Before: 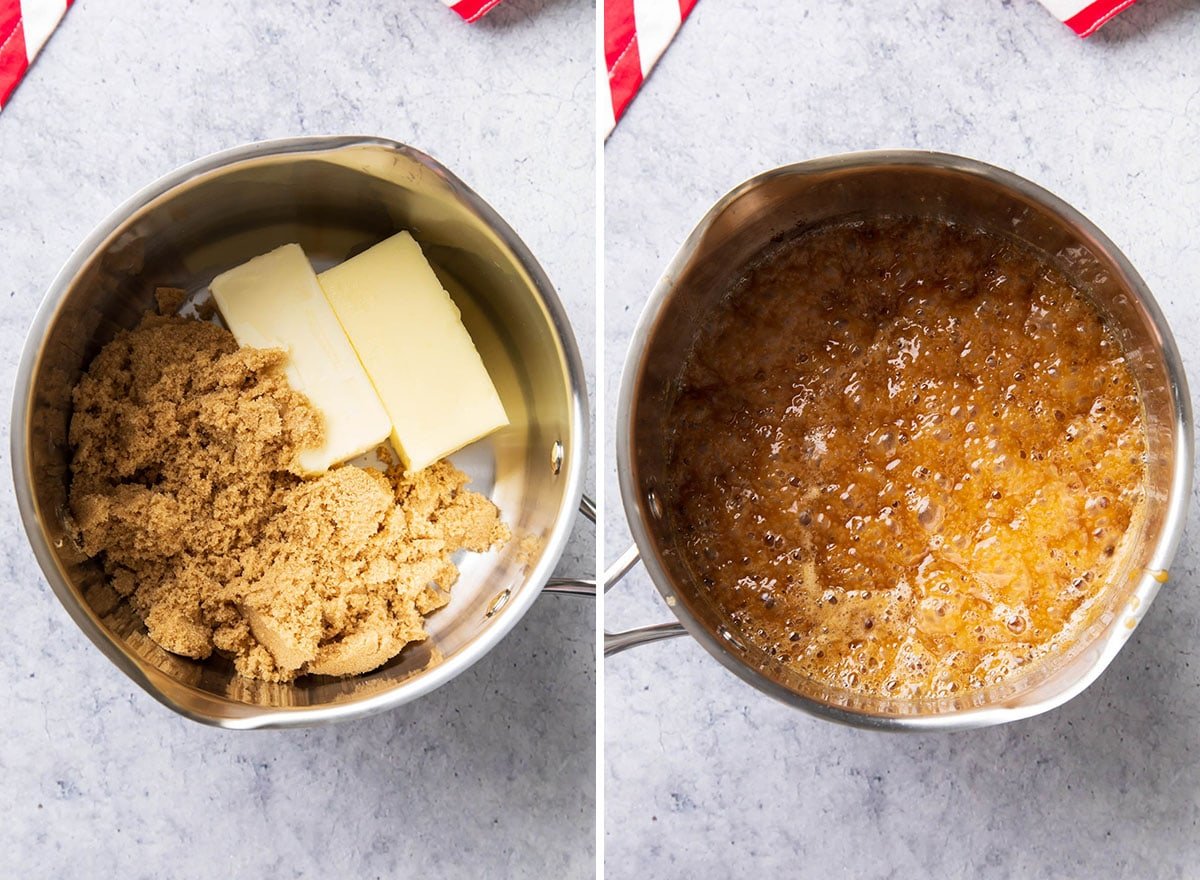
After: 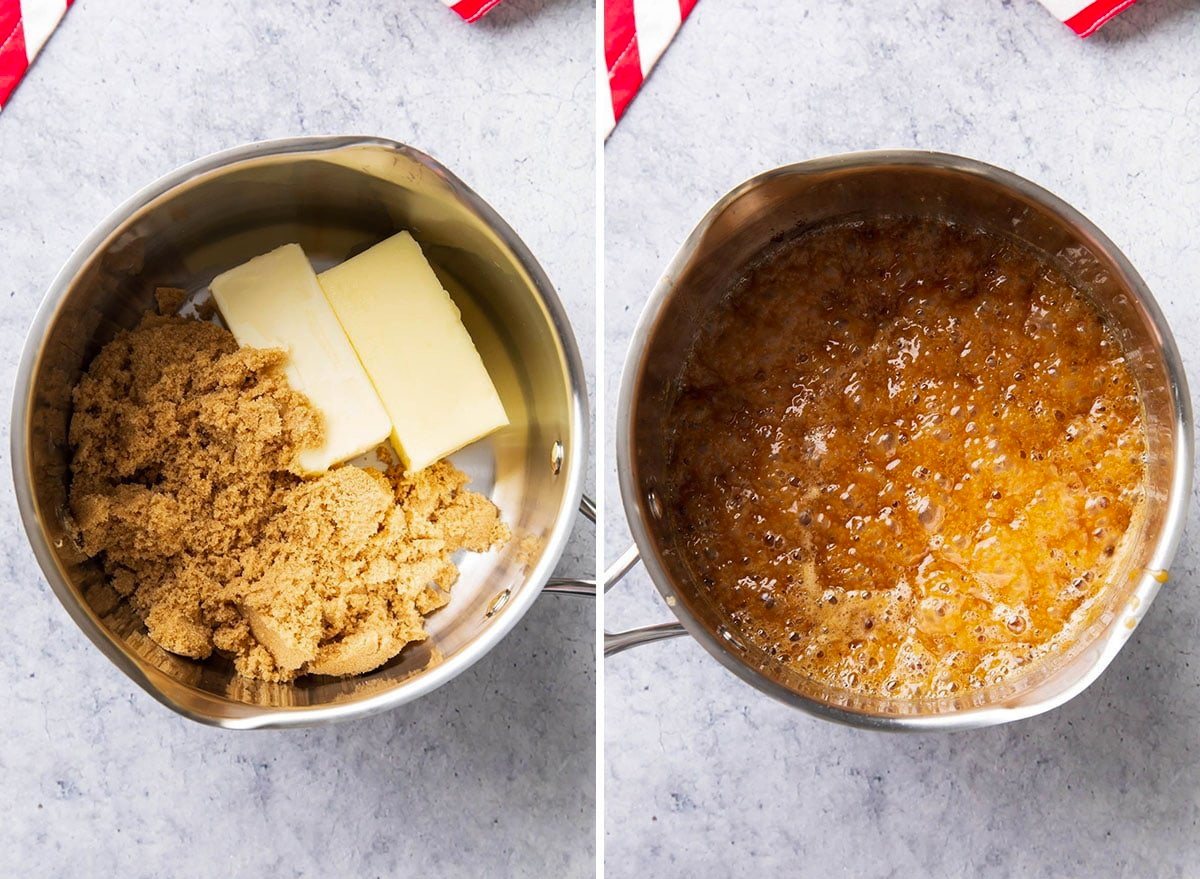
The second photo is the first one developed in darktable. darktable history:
crop: bottom 0.071%
vibrance: vibrance 50%
